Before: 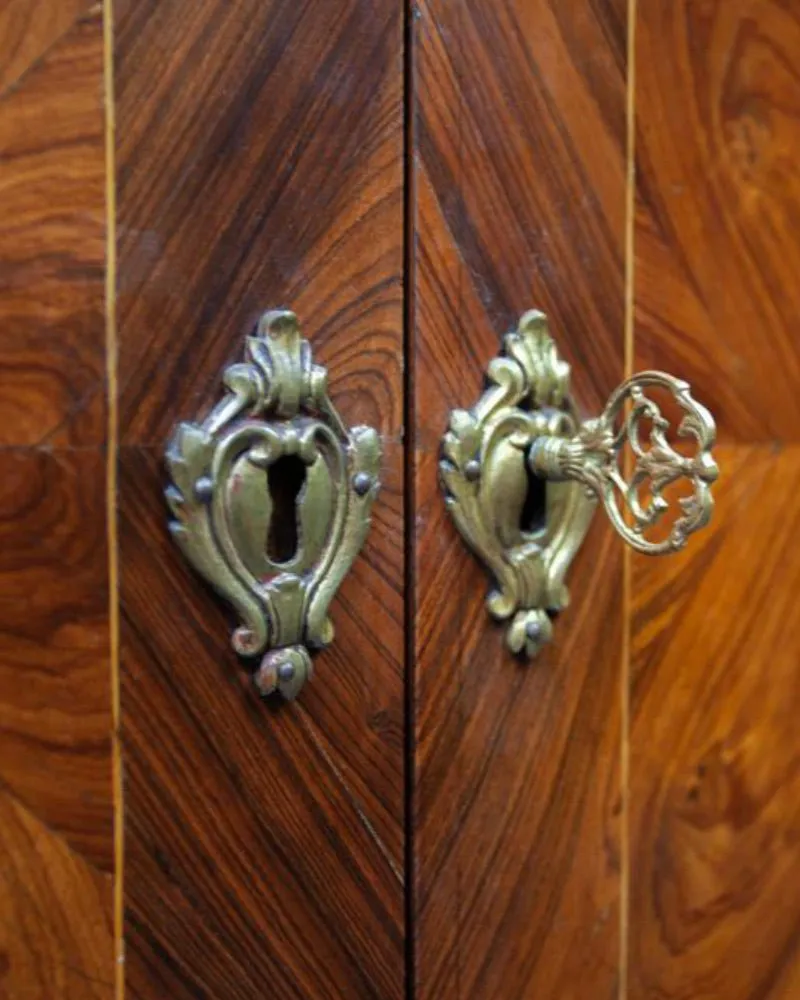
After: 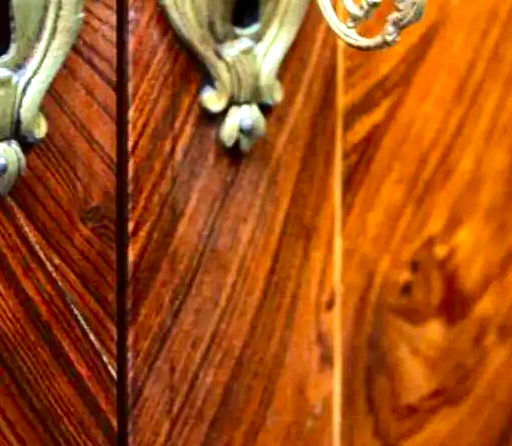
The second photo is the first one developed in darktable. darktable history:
contrast brightness saturation: contrast 0.236, brightness -0.234, saturation 0.144
crop and rotate: left 35.982%, top 50.54%, bottom 4.802%
tone equalizer: -8 EV 1.99 EV, -7 EV 1.97 EV, -6 EV 1.97 EV, -5 EV 1.98 EV, -4 EV 1.96 EV, -3 EV 1.5 EV, -2 EV 0.982 EV, -1 EV 0.494 EV, smoothing diameter 24.79%, edges refinement/feathering 5.62, preserve details guided filter
exposure: exposure 0.6 EV, compensate exposure bias true, compensate highlight preservation false
